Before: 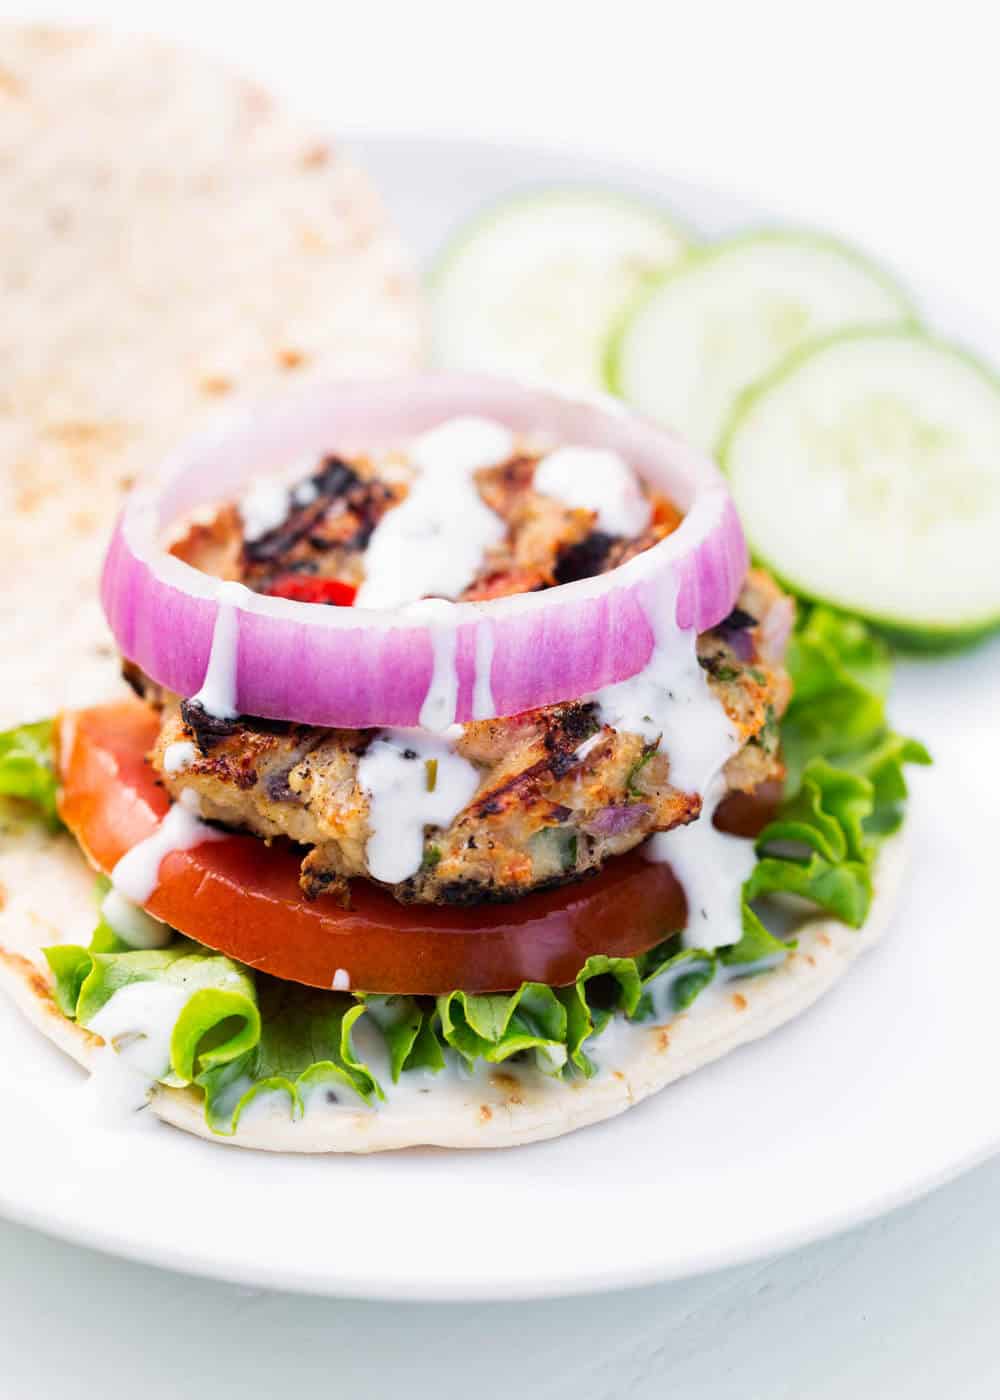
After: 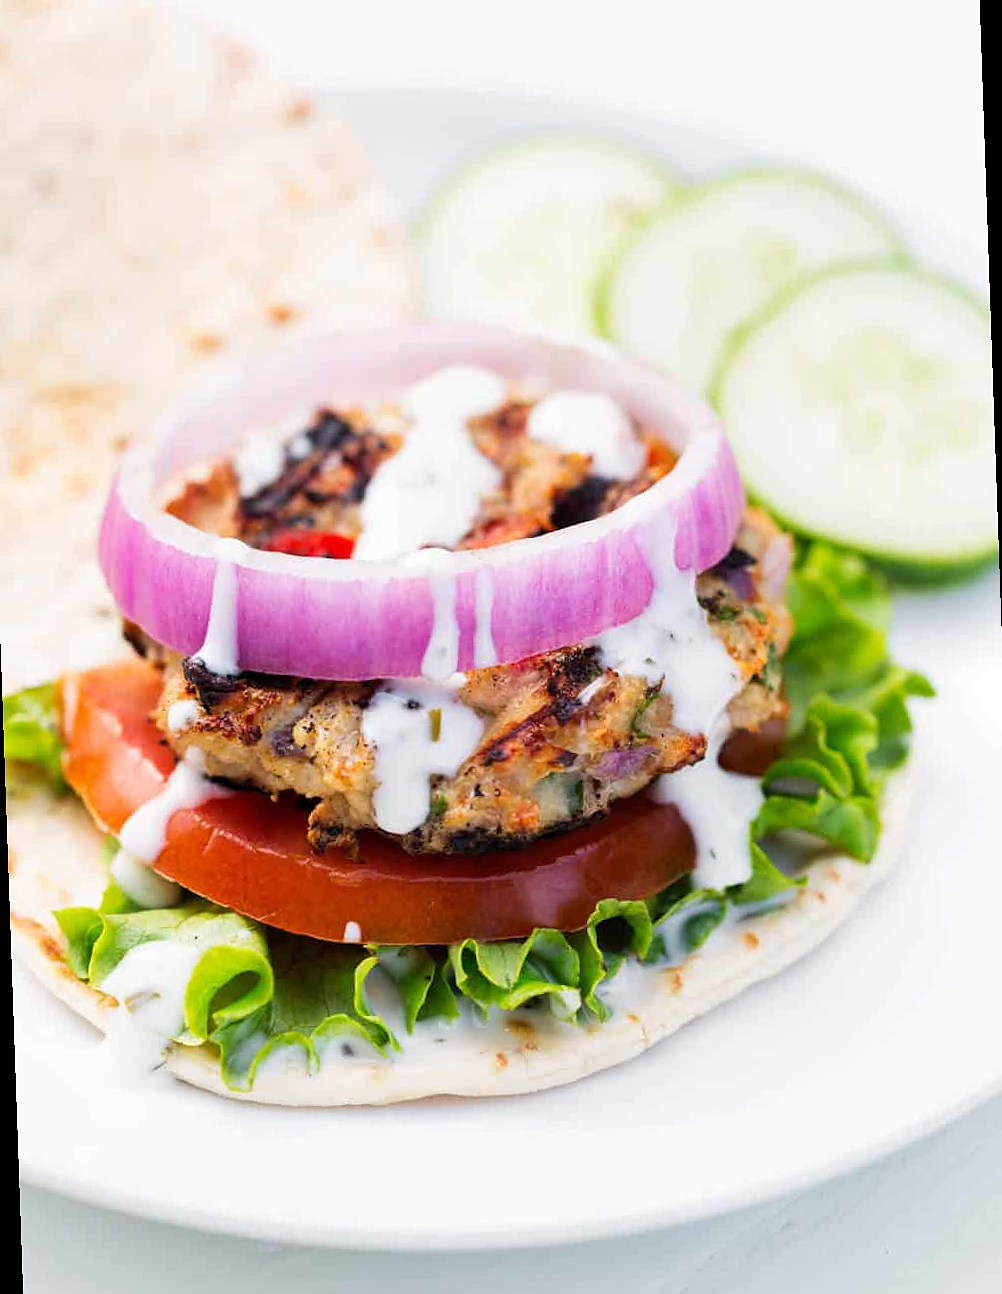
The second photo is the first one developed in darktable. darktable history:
rotate and perspective: rotation -2°, crop left 0.022, crop right 0.978, crop top 0.049, crop bottom 0.951
sharpen: radius 1
